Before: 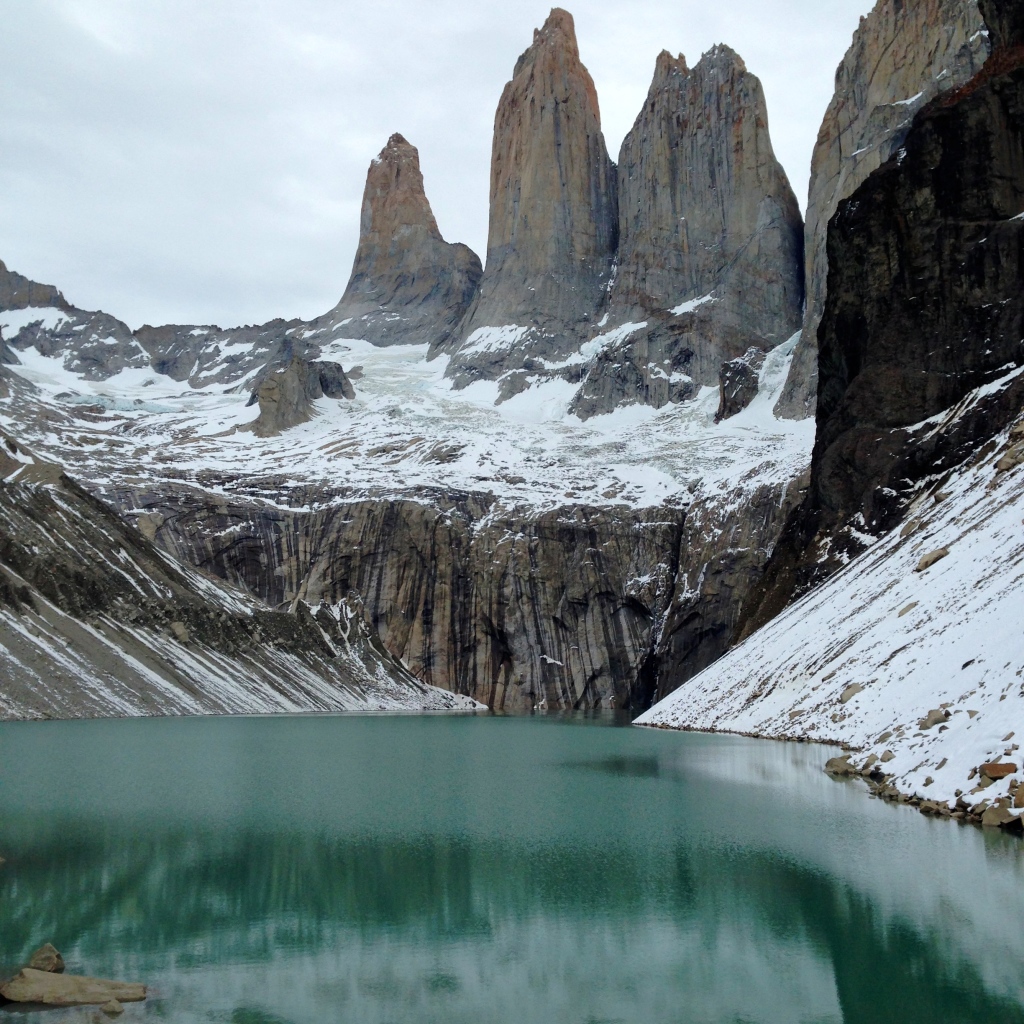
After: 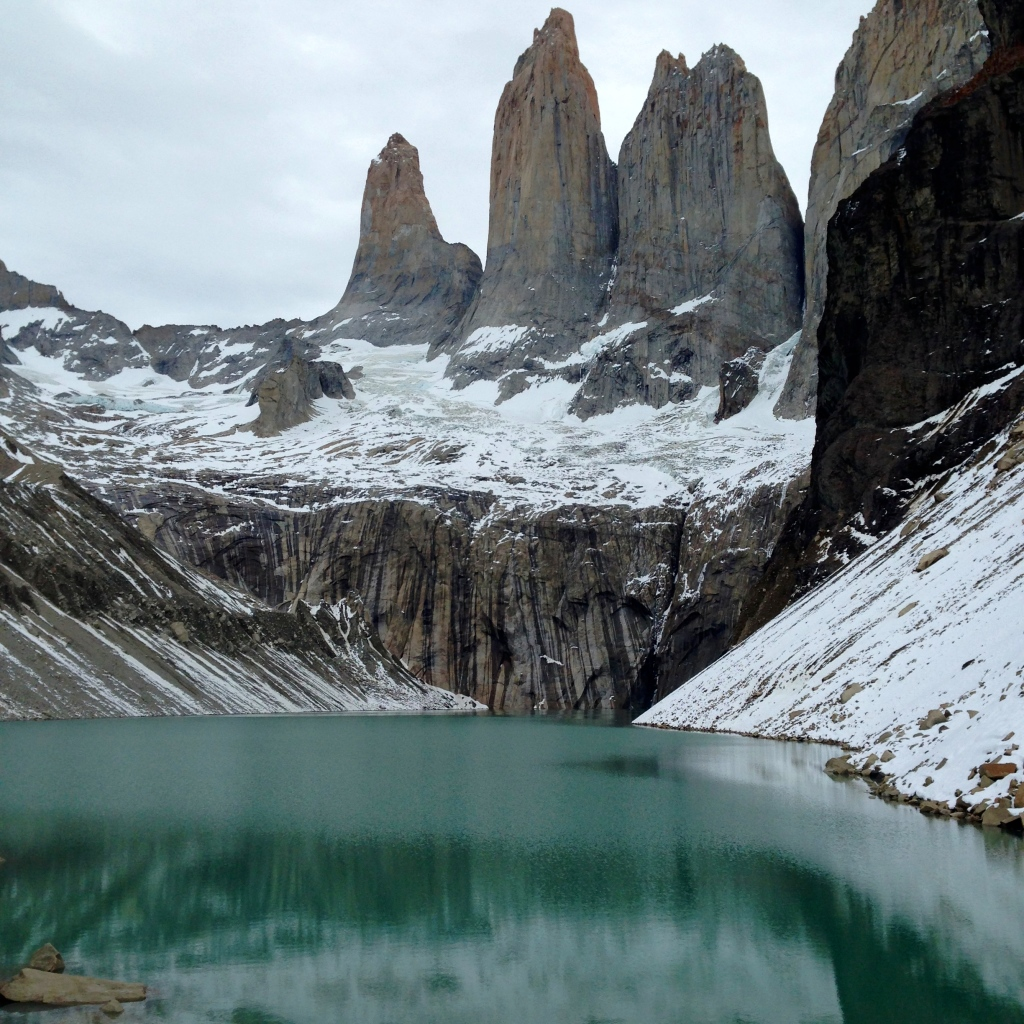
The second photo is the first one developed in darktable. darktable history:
contrast brightness saturation: contrast 0.027, brightness -0.039
